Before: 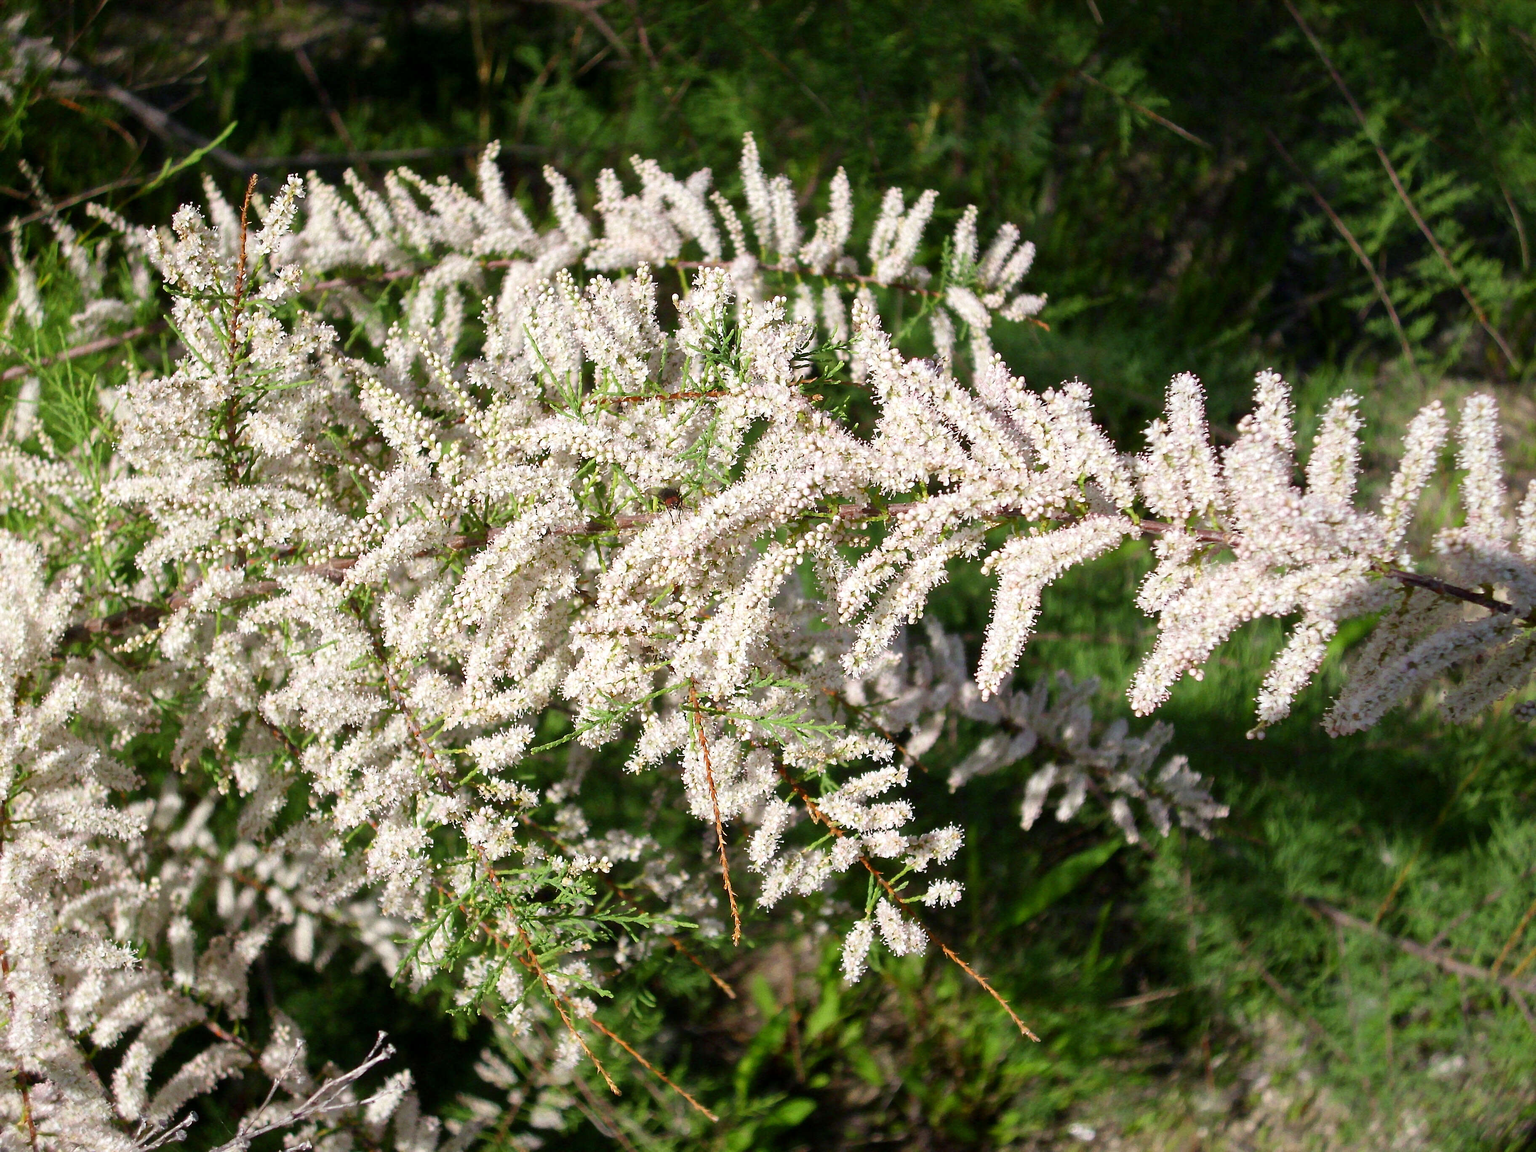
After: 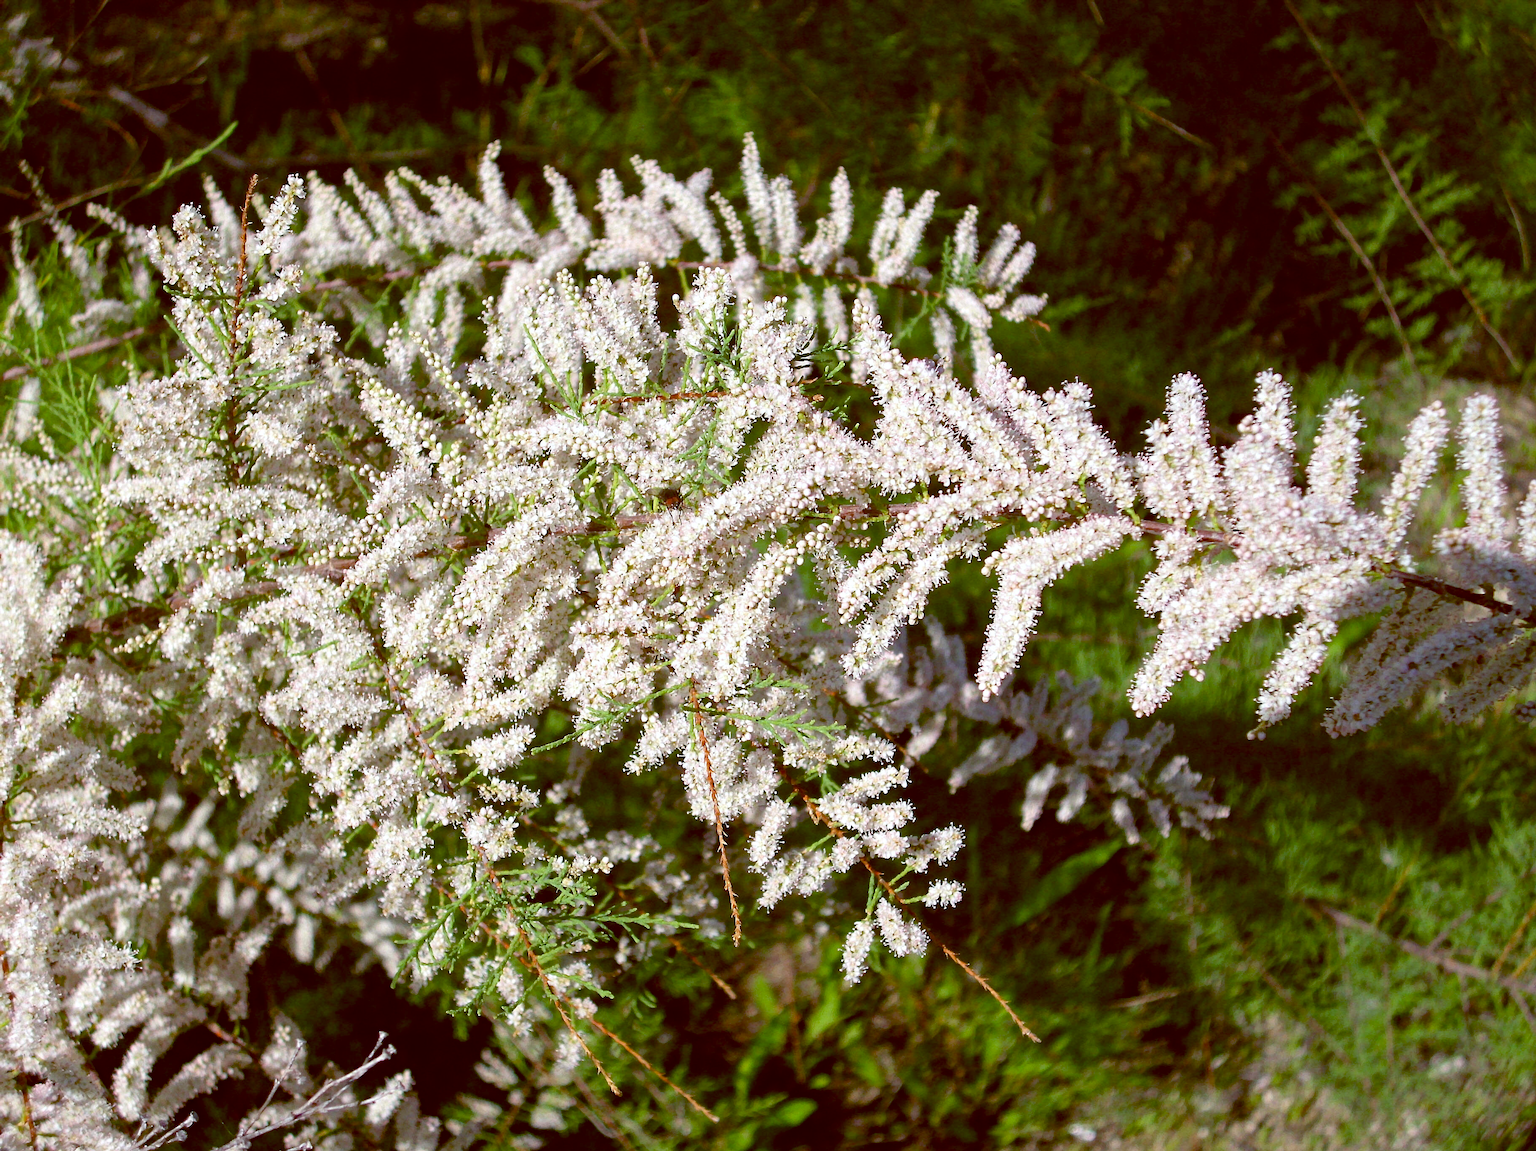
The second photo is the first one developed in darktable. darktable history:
color balance: lift [1, 1.015, 1.004, 0.985], gamma [1, 0.958, 0.971, 1.042], gain [1, 0.956, 0.977, 1.044]
tone equalizer: on, module defaults
haze removal: compatibility mode true, adaptive false
